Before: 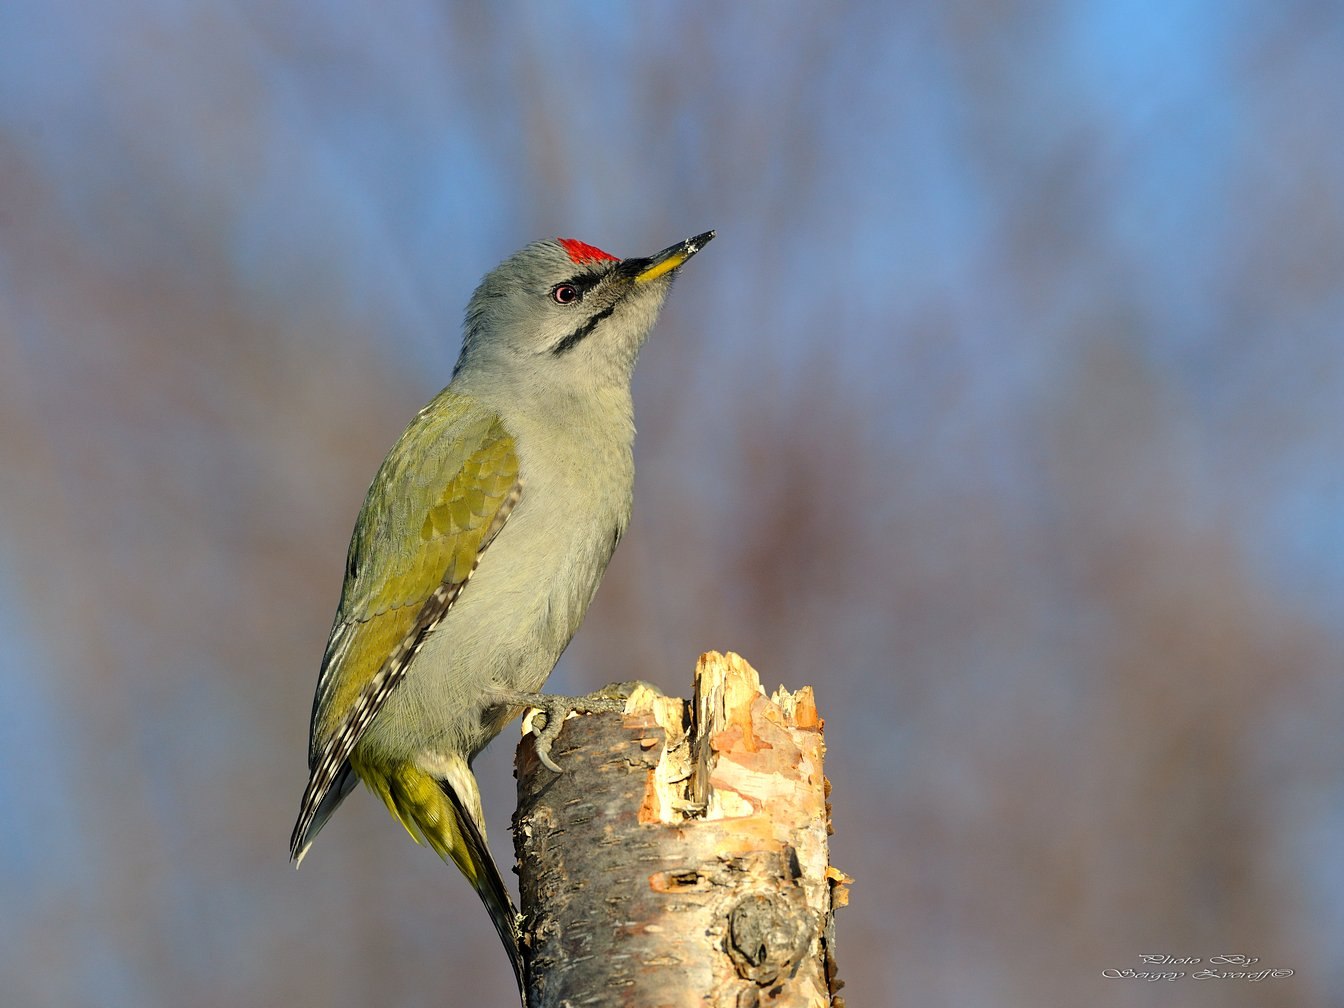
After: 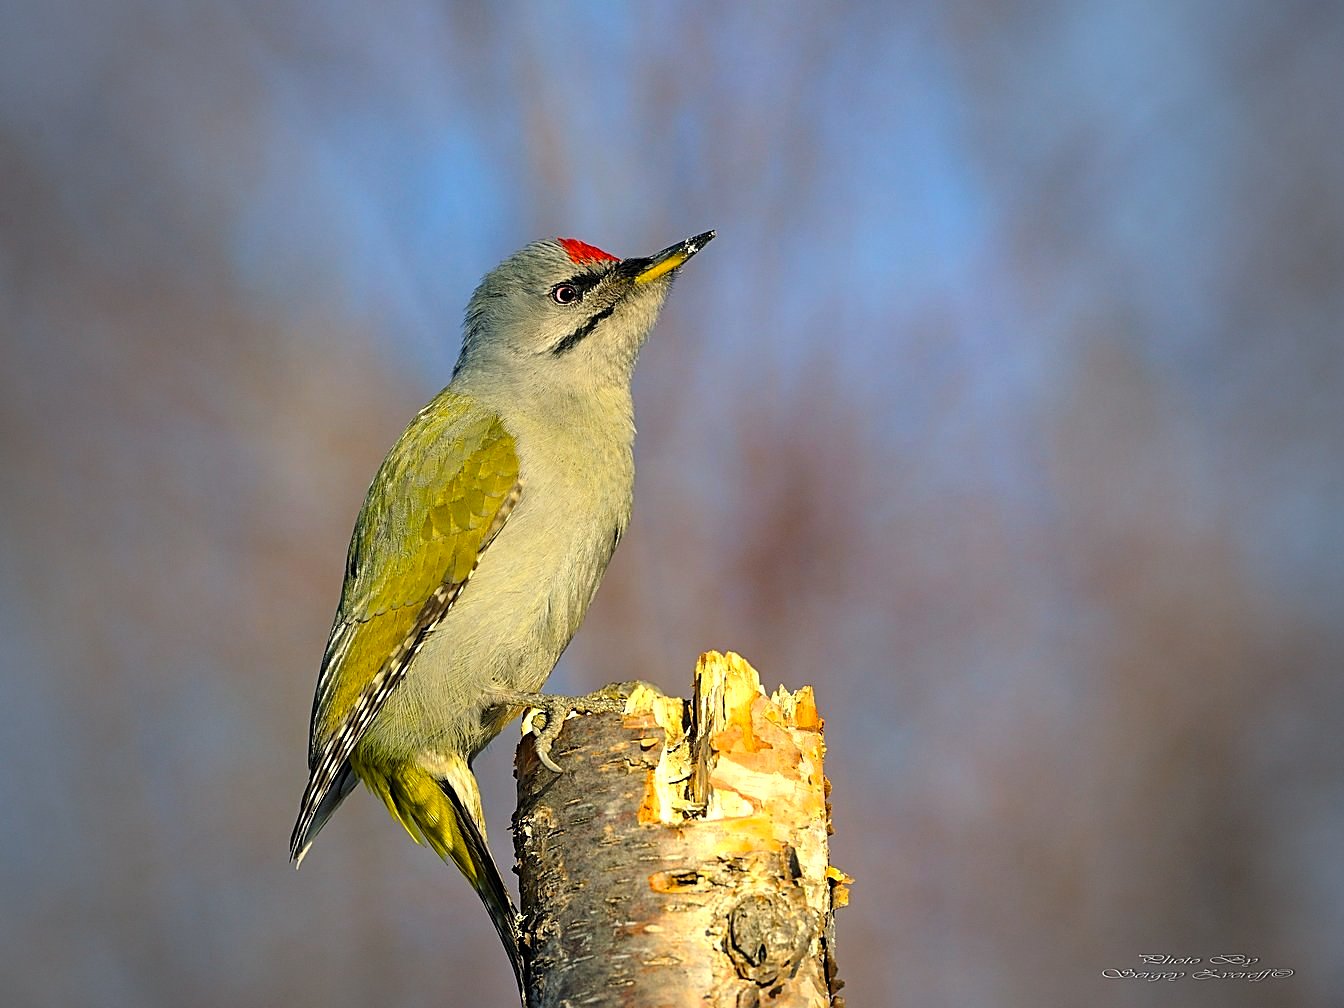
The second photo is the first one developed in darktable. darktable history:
color balance rgb: highlights gain › chroma 1.098%, highlights gain › hue 53.51°, perceptual saturation grading › global saturation 25.083%, global vibrance 20%
sharpen: amount 0.589
vignetting: fall-off start 64.13%, width/height ratio 0.884, unbound false
shadows and highlights: radius 45.22, white point adjustment 6.47, compress 79.64%, soften with gaussian
